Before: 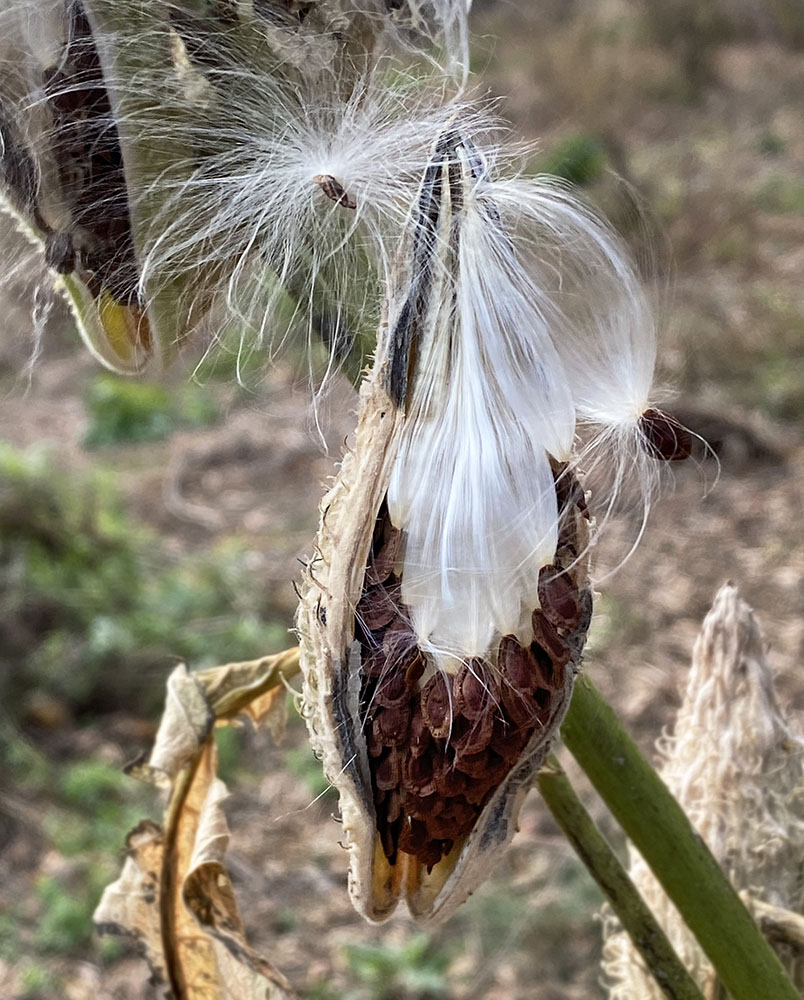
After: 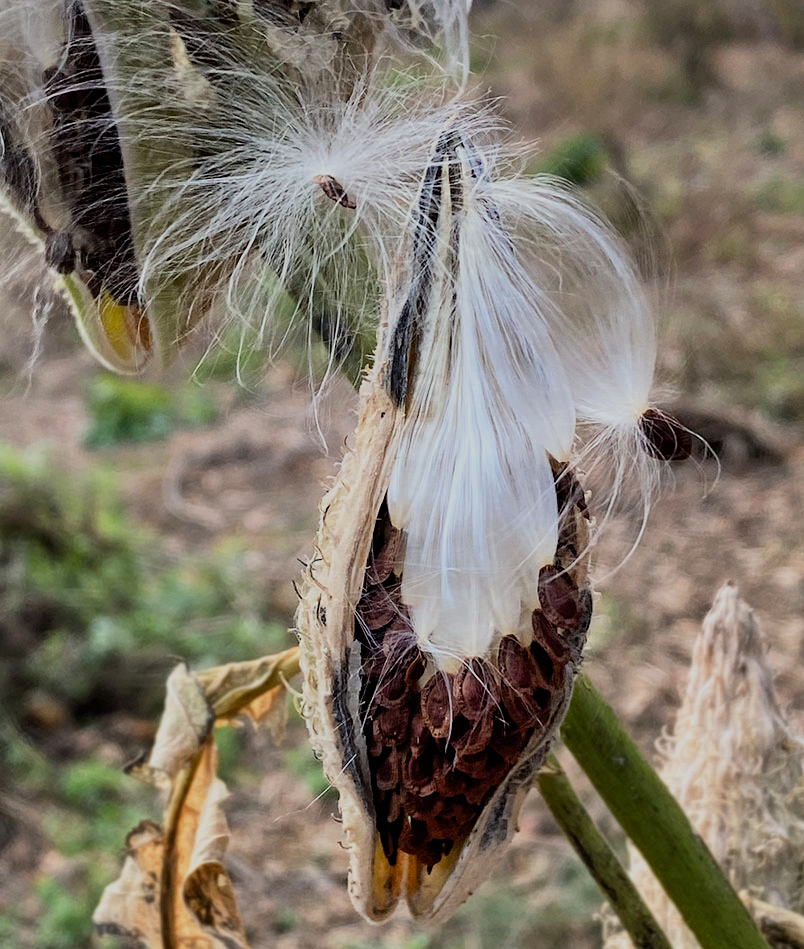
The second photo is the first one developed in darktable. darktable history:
crop and rotate: top 0%, bottom 5.097%
filmic rgb: black relative exposure -7.48 EV, white relative exposure 4.83 EV, hardness 3.4, color science v6 (2022)
